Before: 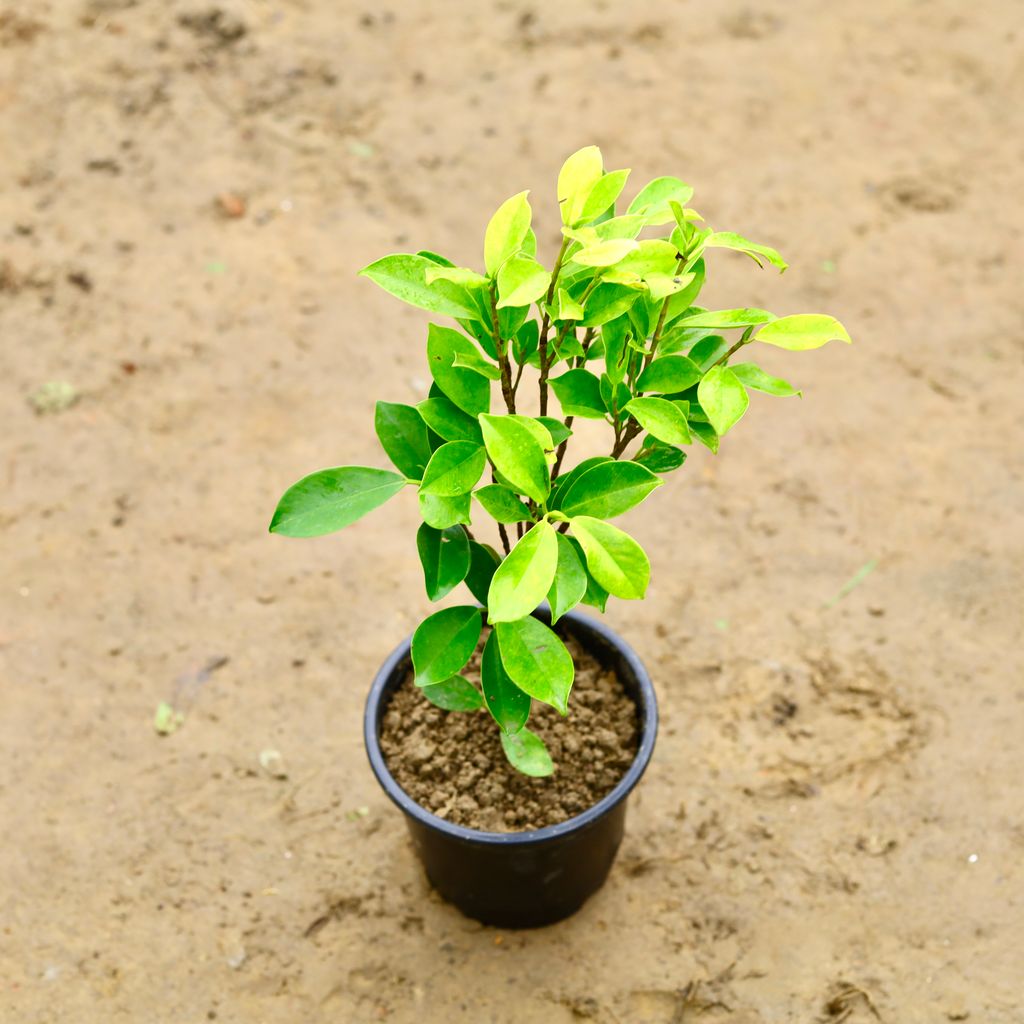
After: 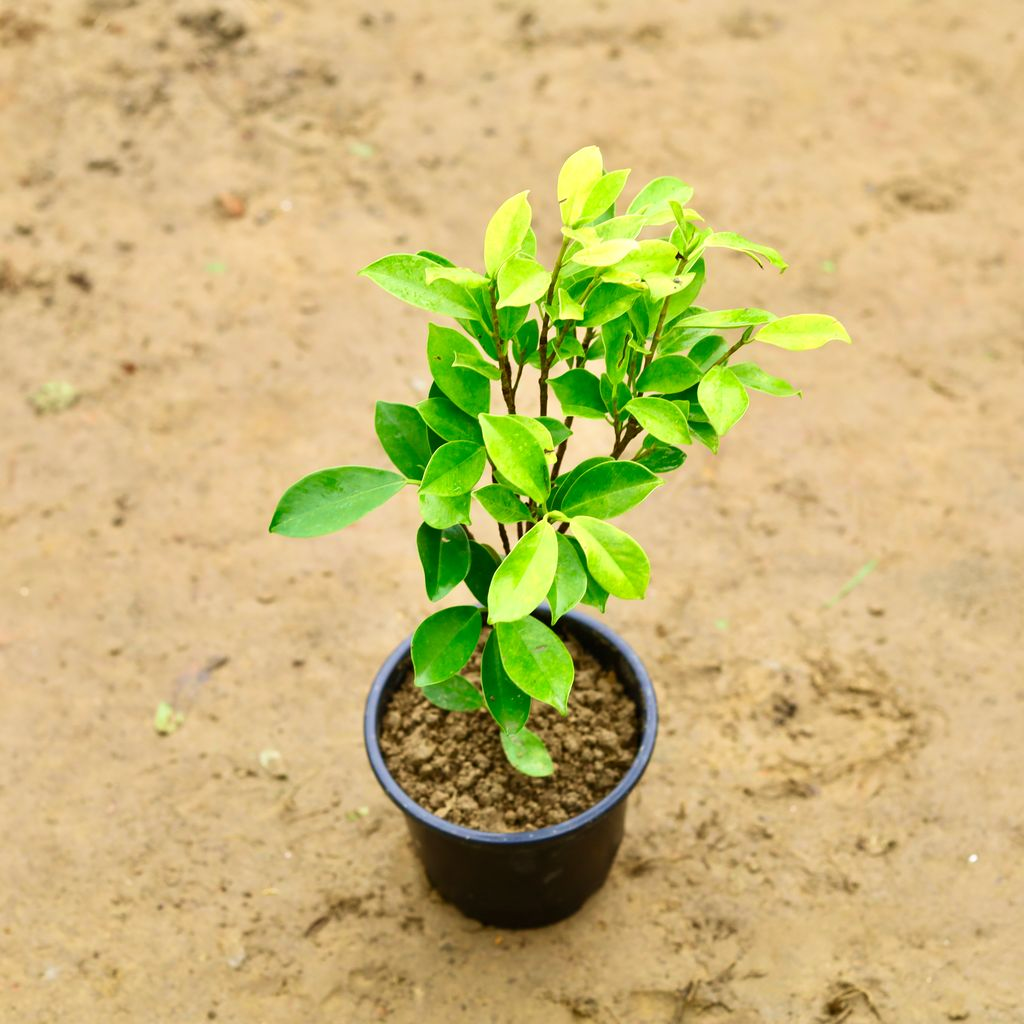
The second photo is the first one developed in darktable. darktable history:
velvia: strength 27.68%
